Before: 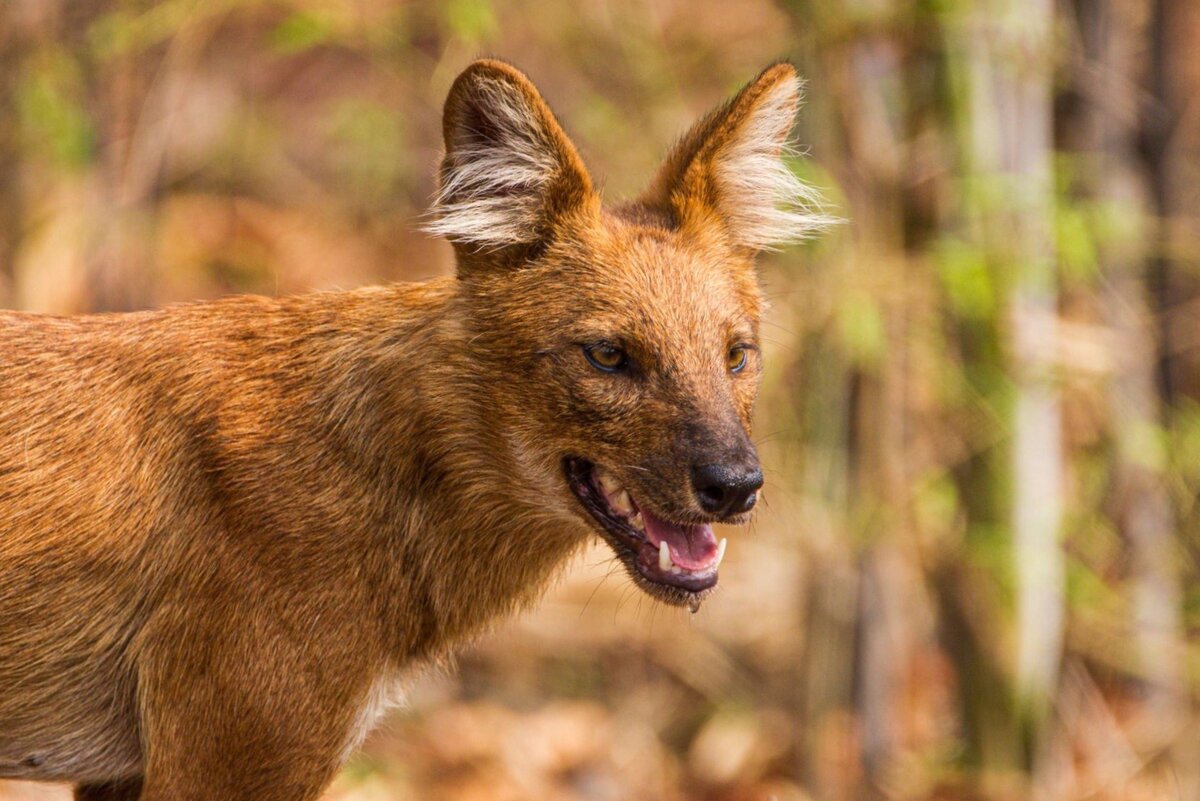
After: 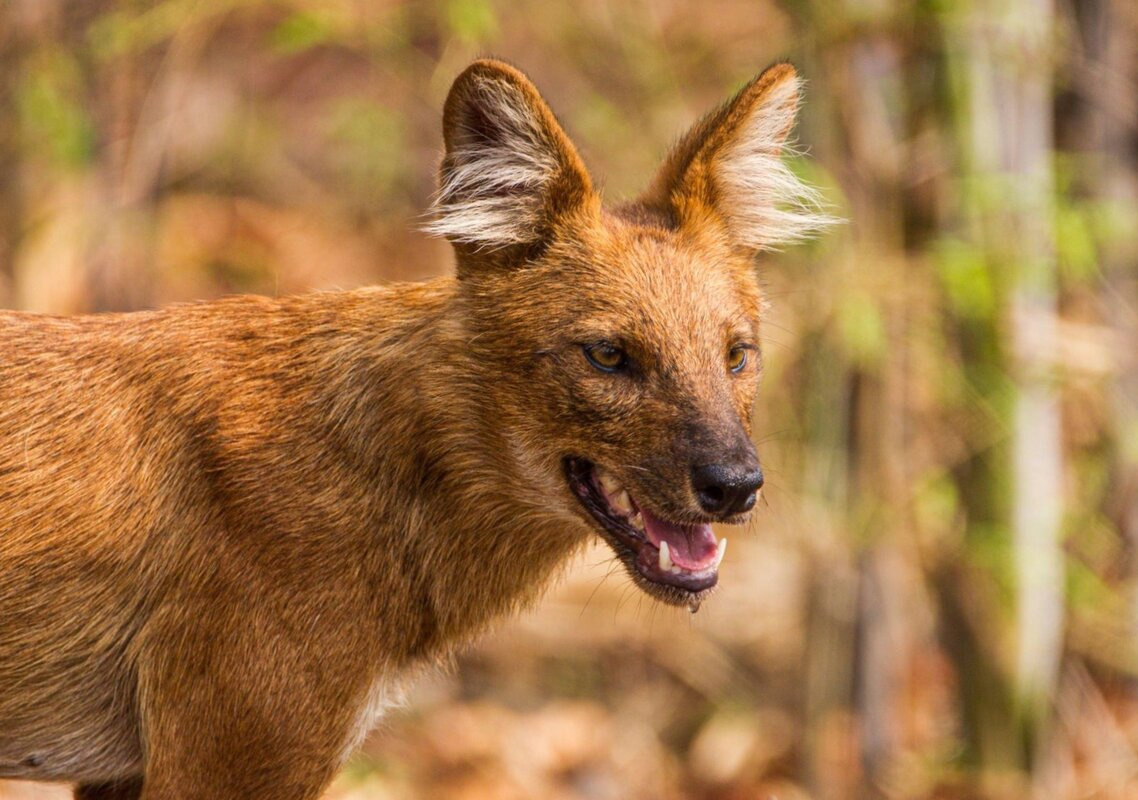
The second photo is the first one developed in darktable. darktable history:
crop and rotate: left 0%, right 5.14%
